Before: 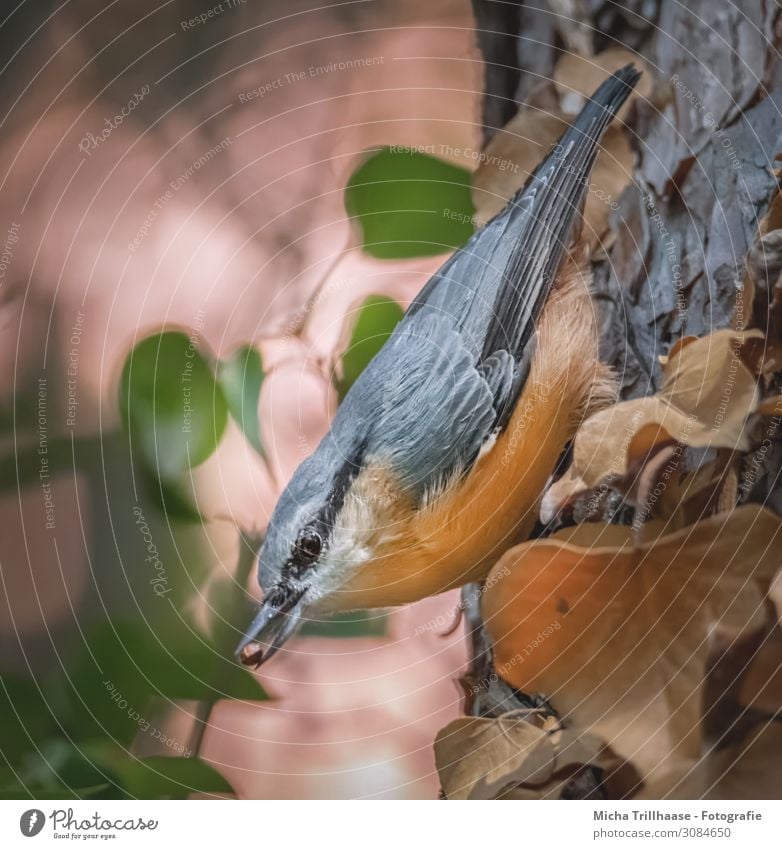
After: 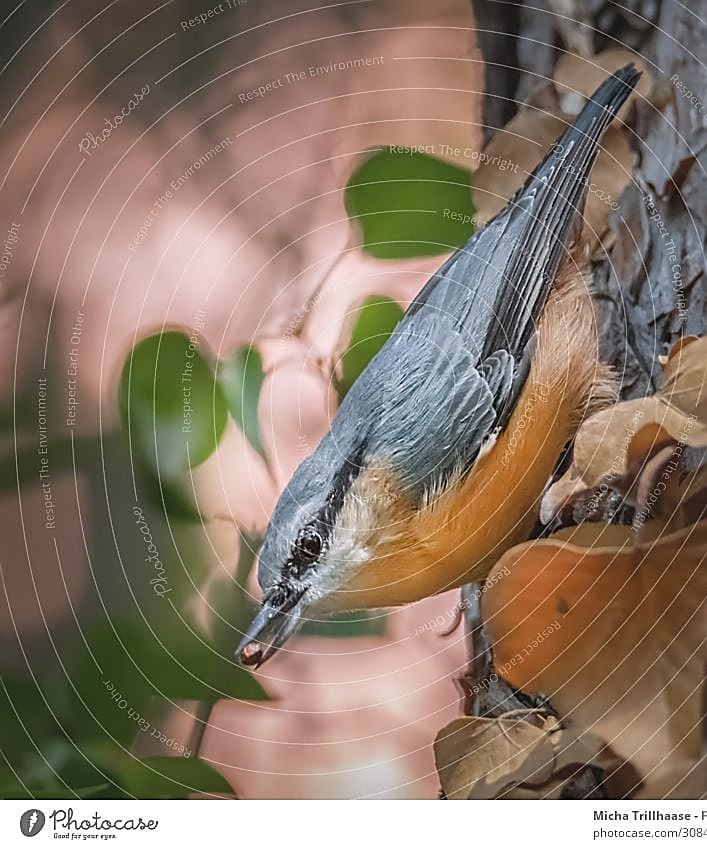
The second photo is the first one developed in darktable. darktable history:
sharpen: radius 1.389, amount 1.253, threshold 0.705
crop: right 9.496%, bottom 0.026%
